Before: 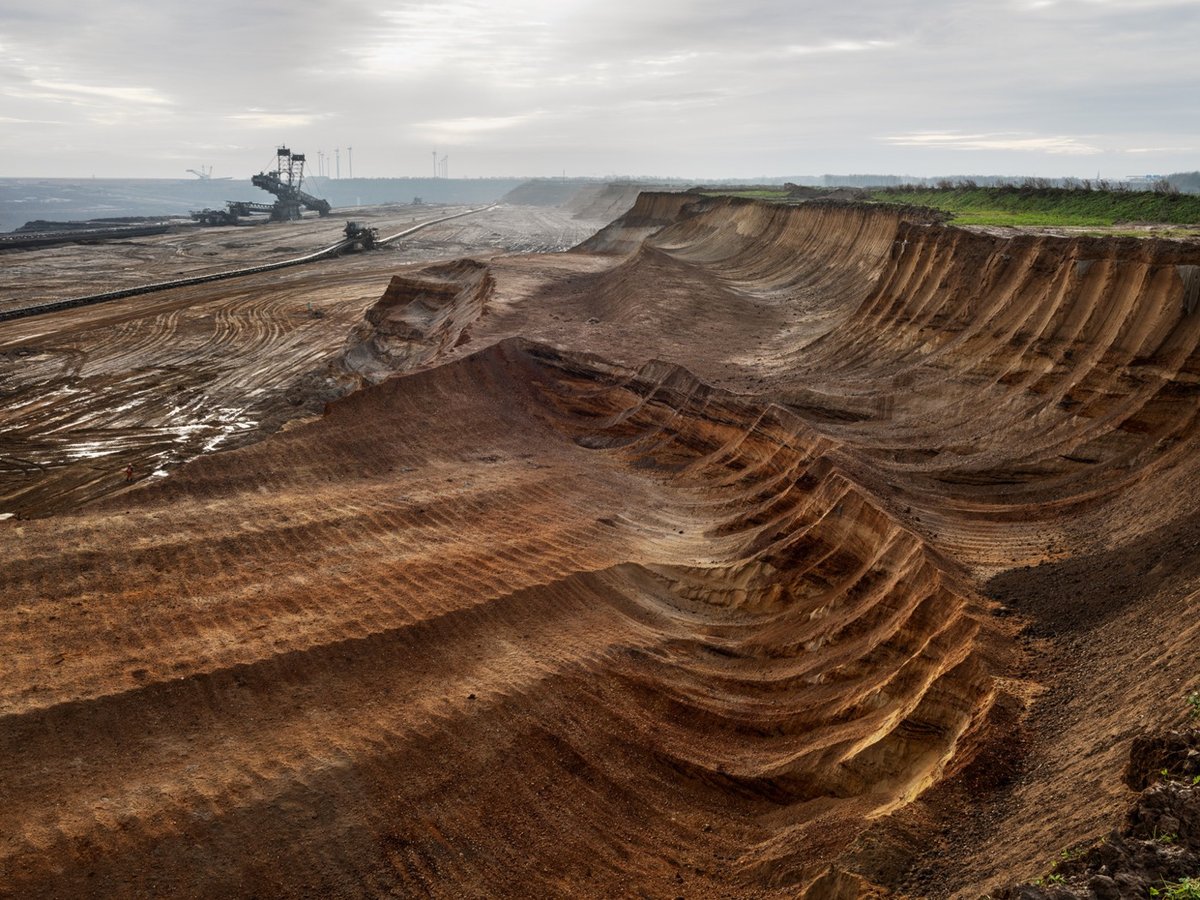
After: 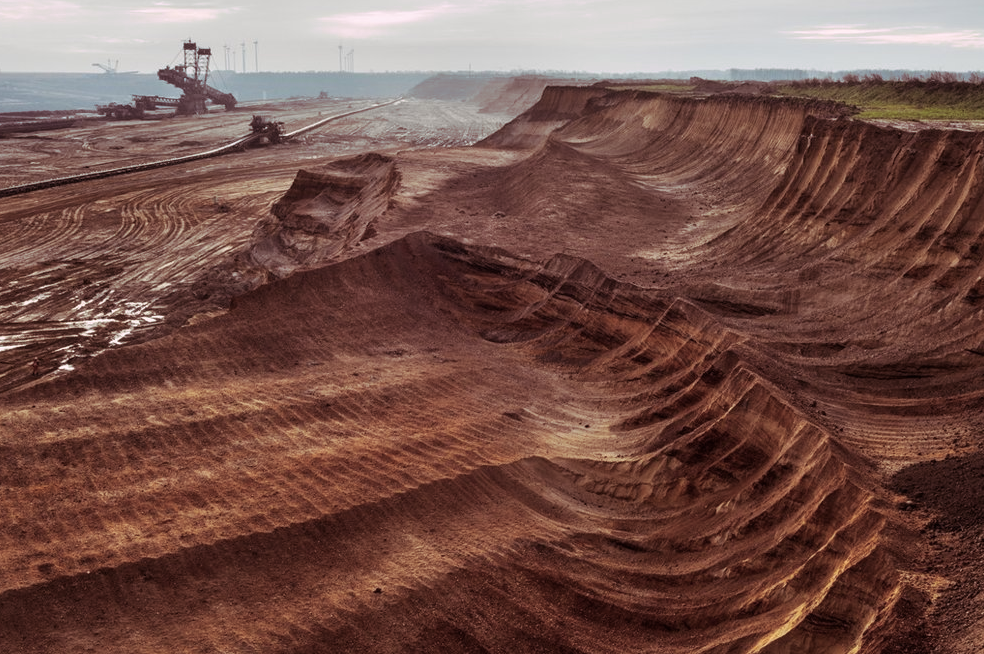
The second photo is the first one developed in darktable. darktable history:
crop: left 7.856%, top 11.836%, right 10.12%, bottom 15.387%
split-toning: highlights › hue 298.8°, highlights › saturation 0.73, compress 41.76%
